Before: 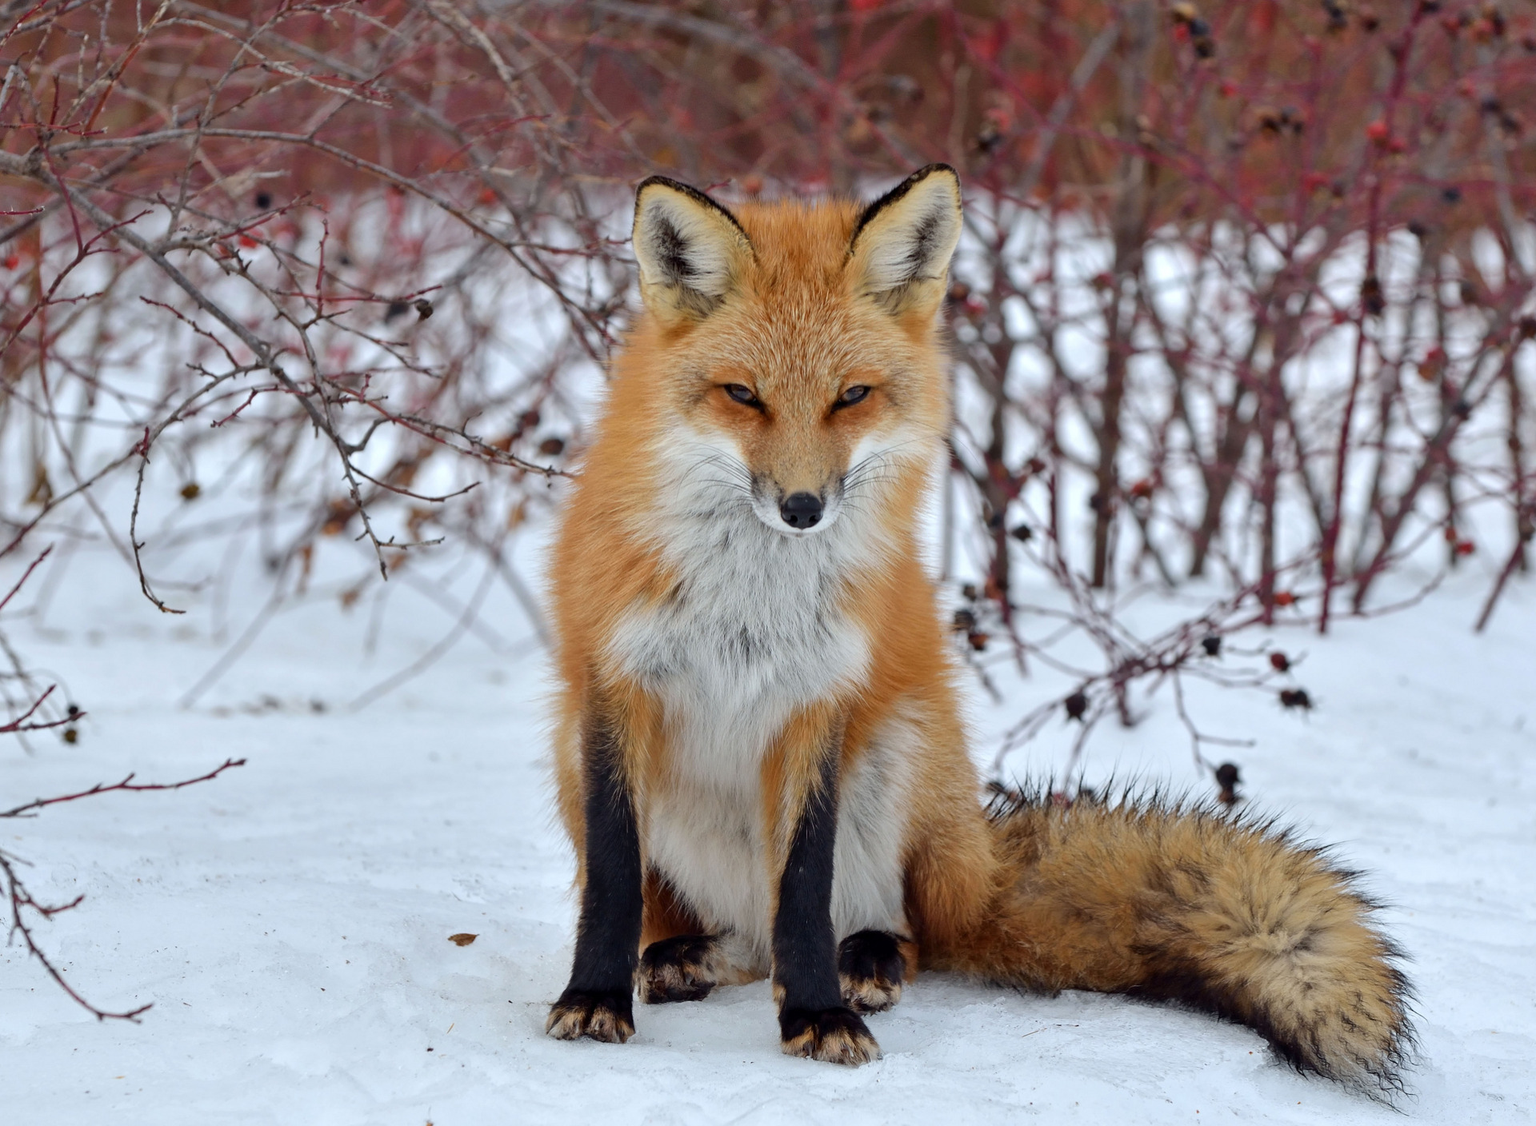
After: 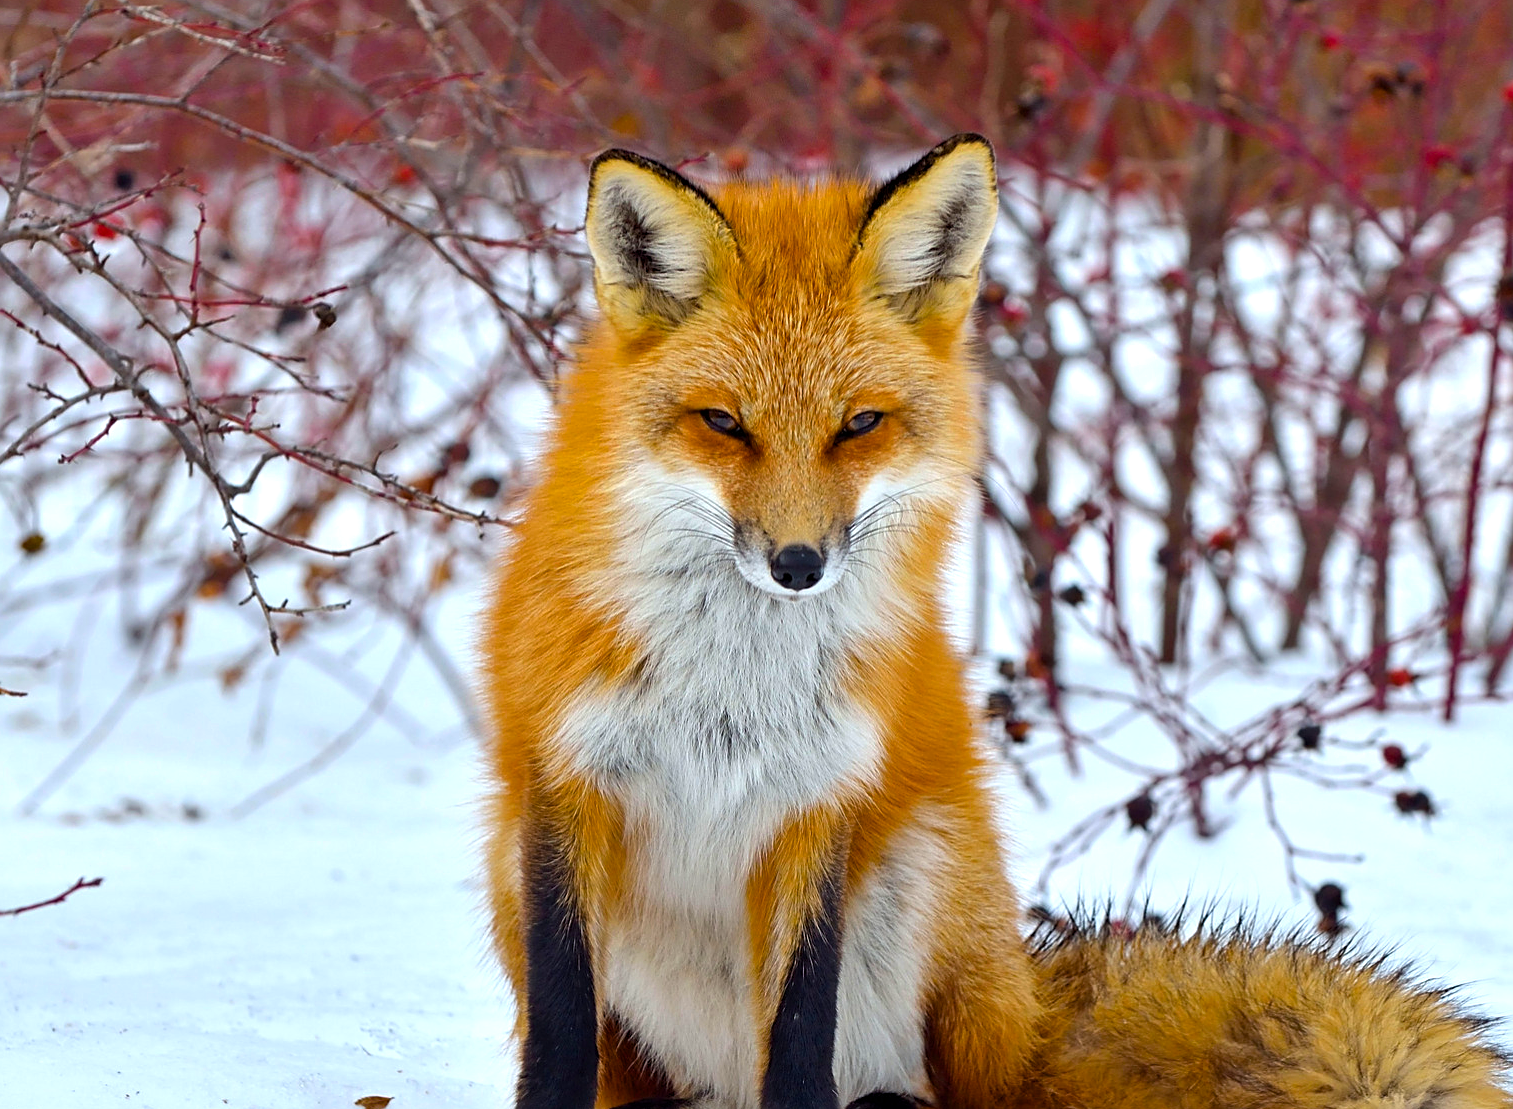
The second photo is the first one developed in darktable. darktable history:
color balance rgb: linear chroma grading › global chroma 9.15%, perceptual saturation grading › global saturation 30.374%, perceptual brilliance grading › highlights 11.286%, global vibrance 24.957%
sharpen: on, module defaults
crop and rotate: left 10.719%, top 5.1%, right 10.479%, bottom 16.076%
